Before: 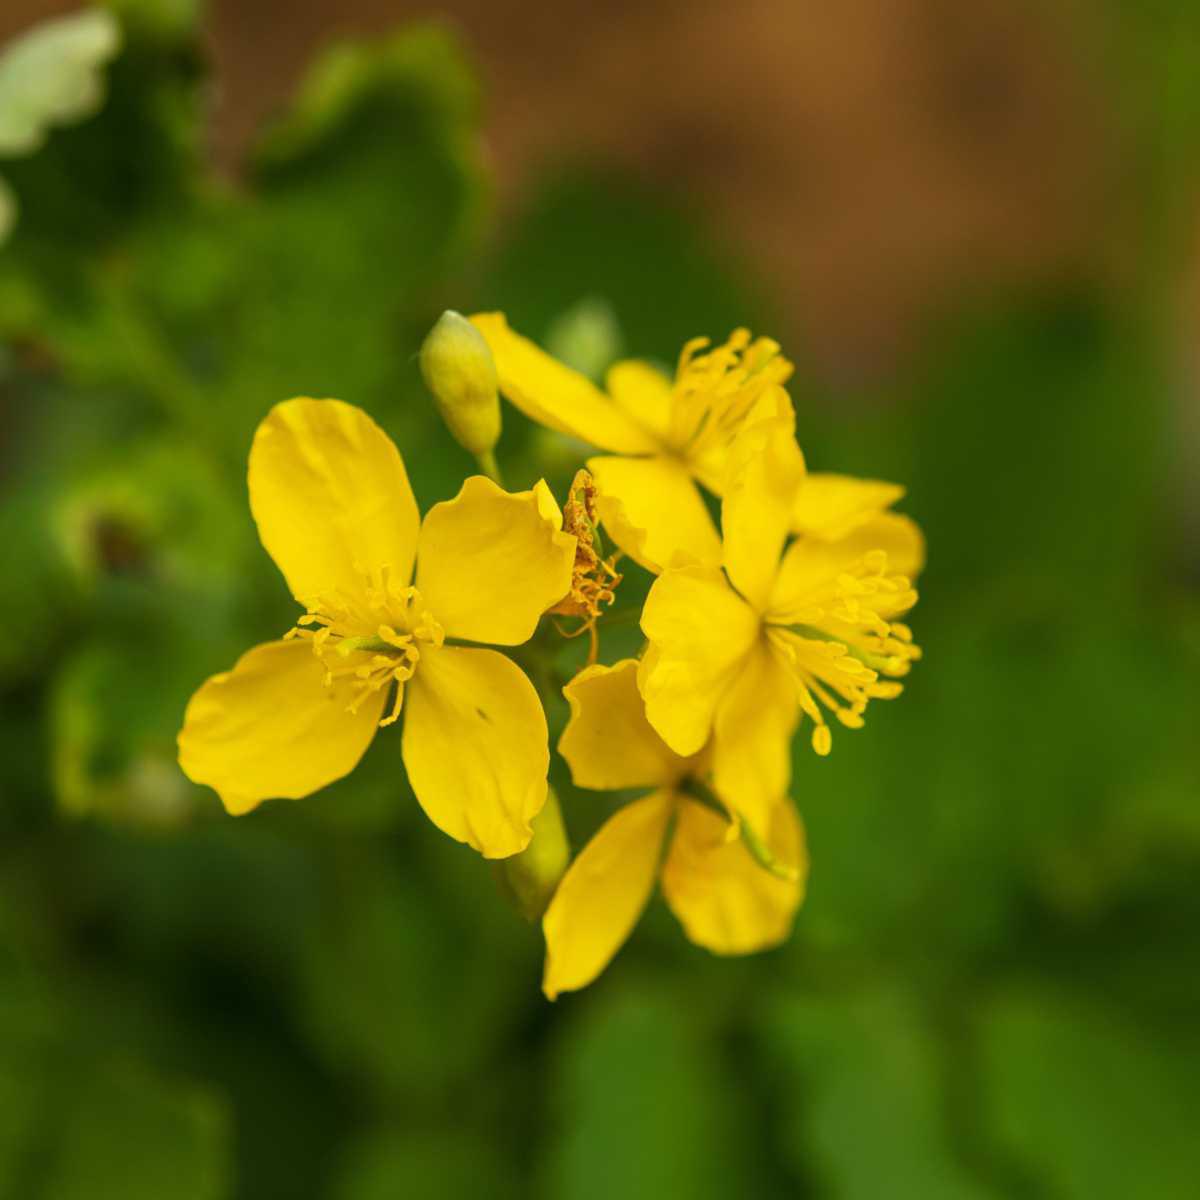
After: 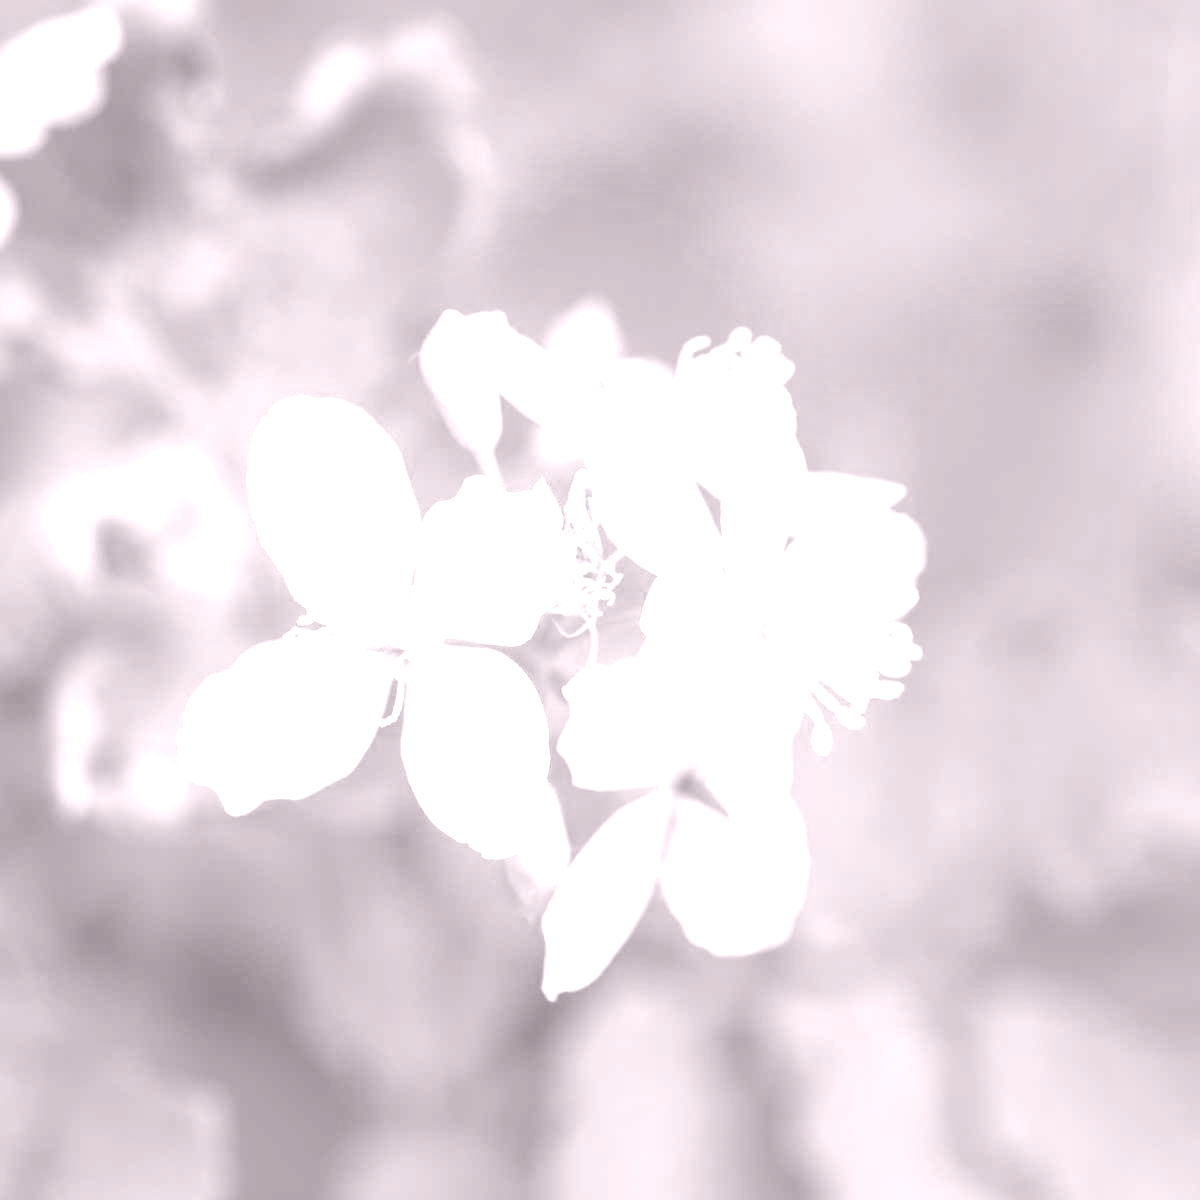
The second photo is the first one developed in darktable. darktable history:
colorize: hue 25.2°, saturation 83%, source mix 82%, lightness 79%, version 1
exposure: black level correction 0, exposure 0.9 EV, compensate highlight preservation false
white balance: red 0.926, green 1.003, blue 1.133
